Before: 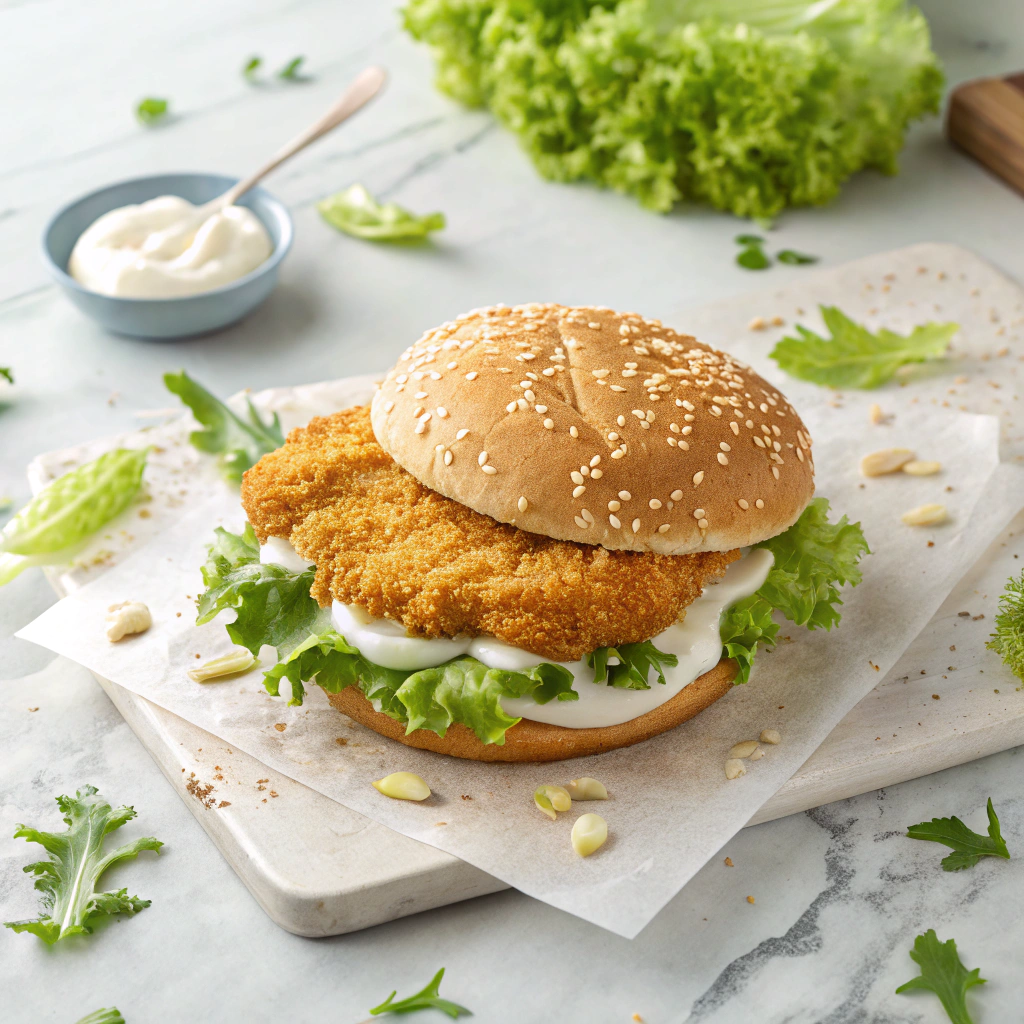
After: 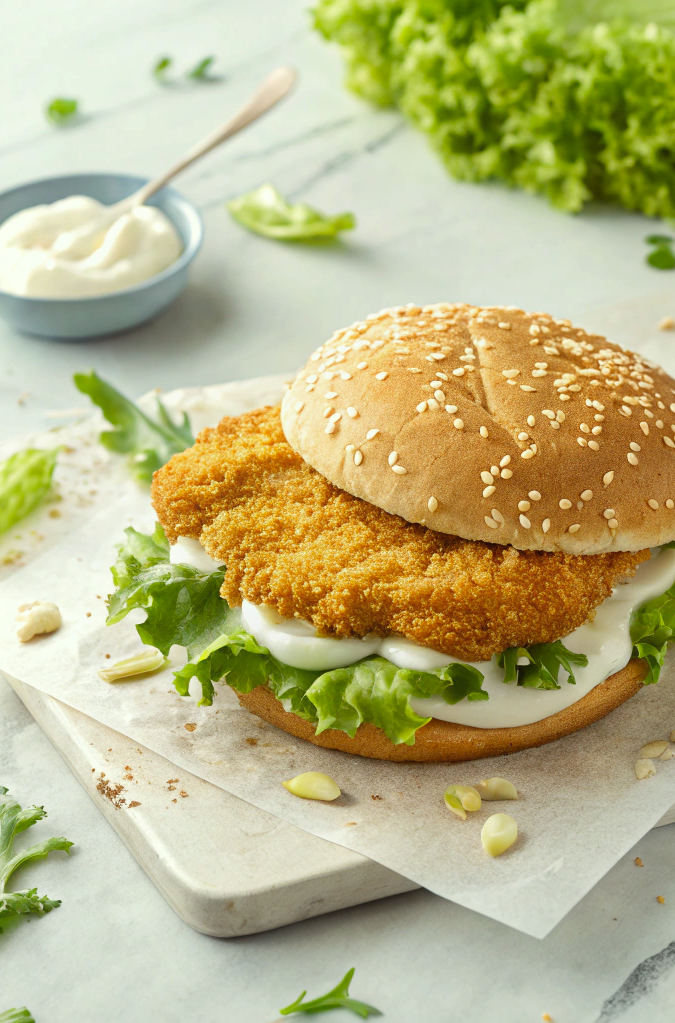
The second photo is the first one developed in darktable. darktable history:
crop and rotate: left 8.796%, right 25.238%
color correction: highlights a* -4.5, highlights b* 6.34
